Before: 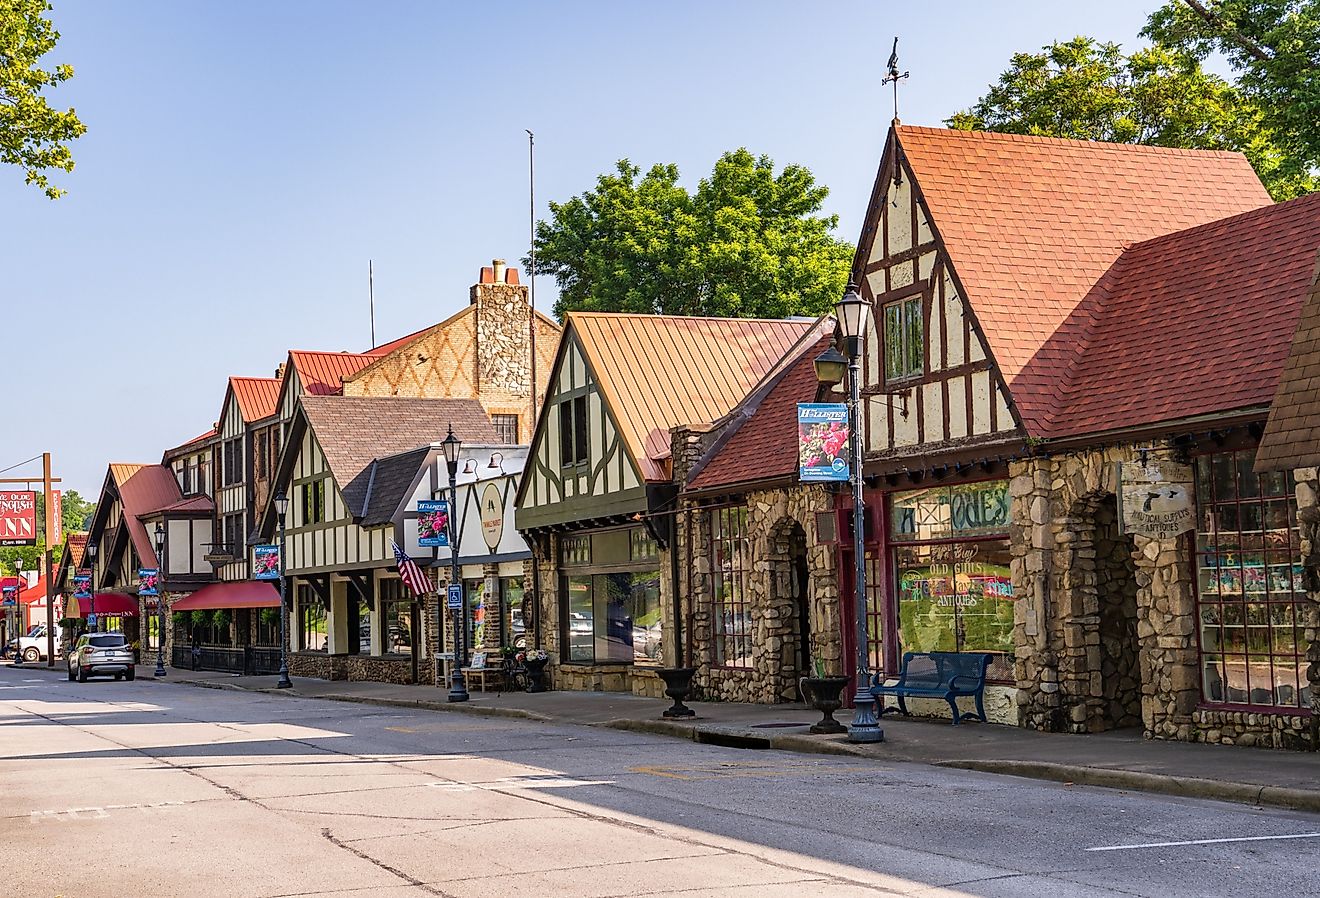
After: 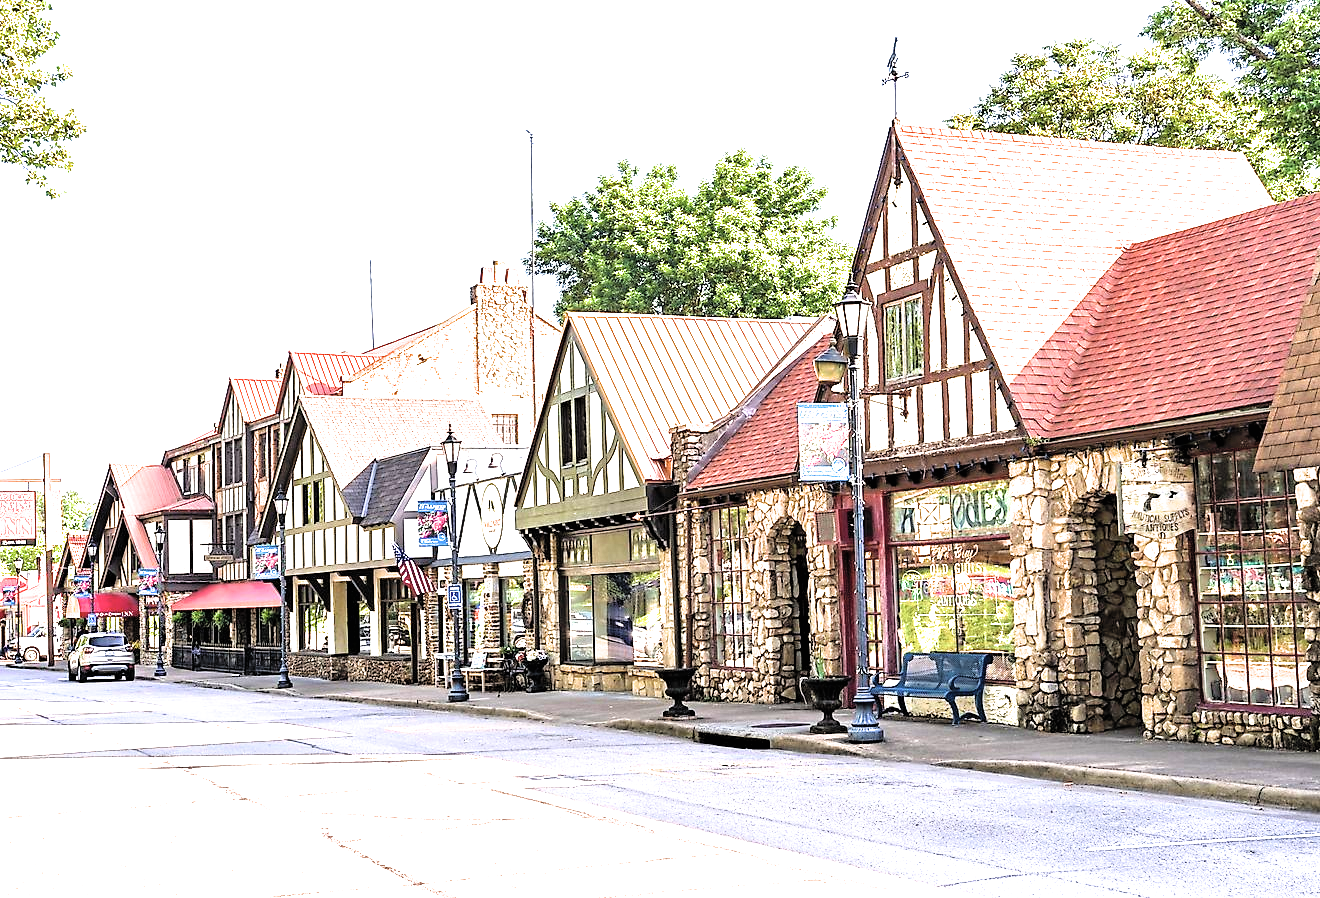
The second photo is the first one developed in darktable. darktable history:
contrast brightness saturation: brightness 0.152
exposure: black level correction 0.001, exposure 1.819 EV, compensate highlight preservation false
filmic rgb: black relative exposure -8.31 EV, white relative exposure 2.2 EV, threshold 3.04 EV, target white luminance 99.897%, hardness 7.13, latitude 74.41%, contrast 1.323, highlights saturation mix -1.62%, shadows ↔ highlights balance 30.65%, enable highlight reconstruction true
